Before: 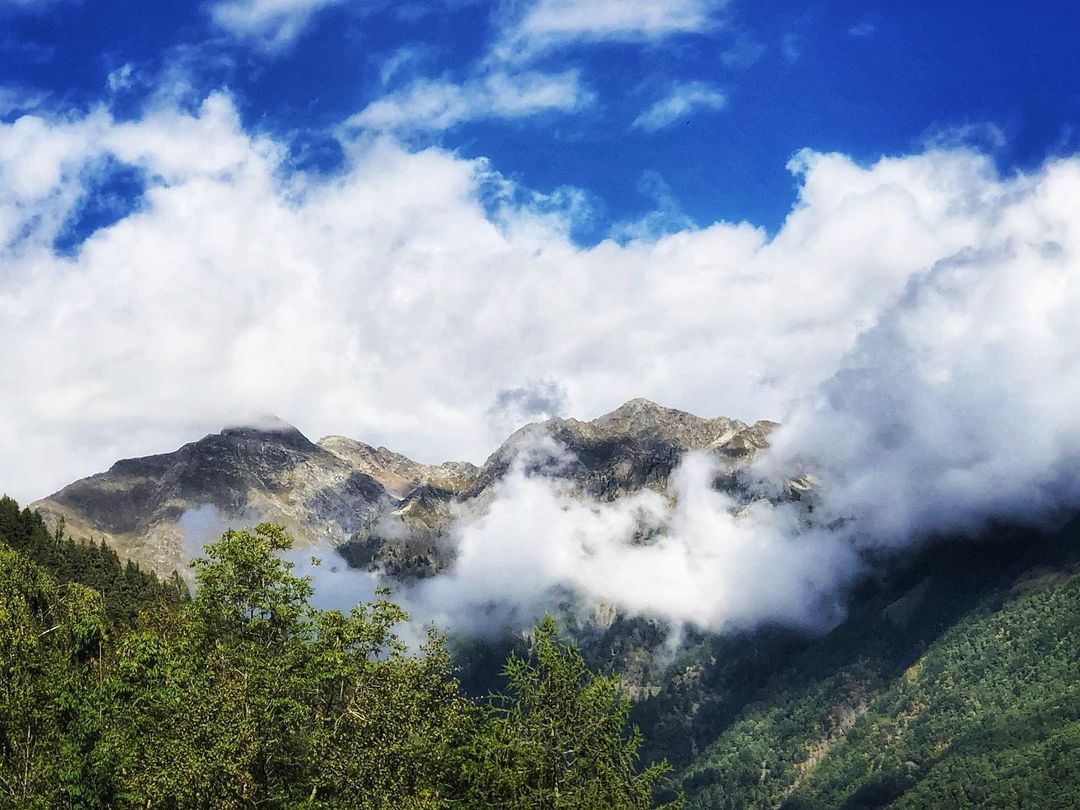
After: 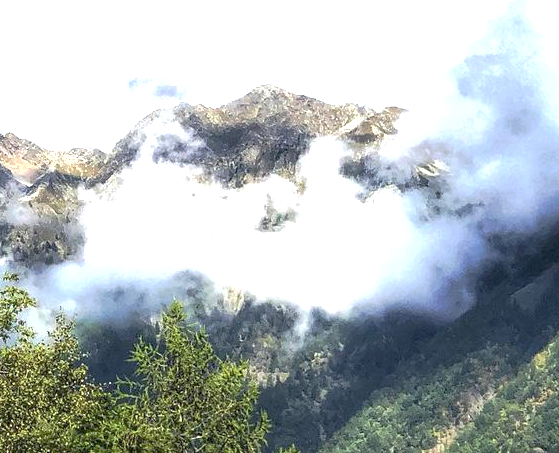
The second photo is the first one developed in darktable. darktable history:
shadows and highlights: shadows 62.66, white point adjustment 0.37, highlights -34.44, compress 83.82%
crop: left 34.479%, top 38.822%, right 13.718%, bottom 5.172%
tone curve: curves: ch0 [(0, 0) (0.003, 0.005) (0.011, 0.016) (0.025, 0.036) (0.044, 0.071) (0.069, 0.112) (0.1, 0.149) (0.136, 0.187) (0.177, 0.228) (0.224, 0.272) (0.277, 0.32) (0.335, 0.374) (0.399, 0.429) (0.468, 0.479) (0.543, 0.538) (0.623, 0.609) (0.709, 0.697) (0.801, 0.789) (0.898, 0.876) (1, 1)], preserve colors none
exposure: black level correction 0.001, exposure 1.05 EV, compensate exposure bias true, compensate highlight preservation false
